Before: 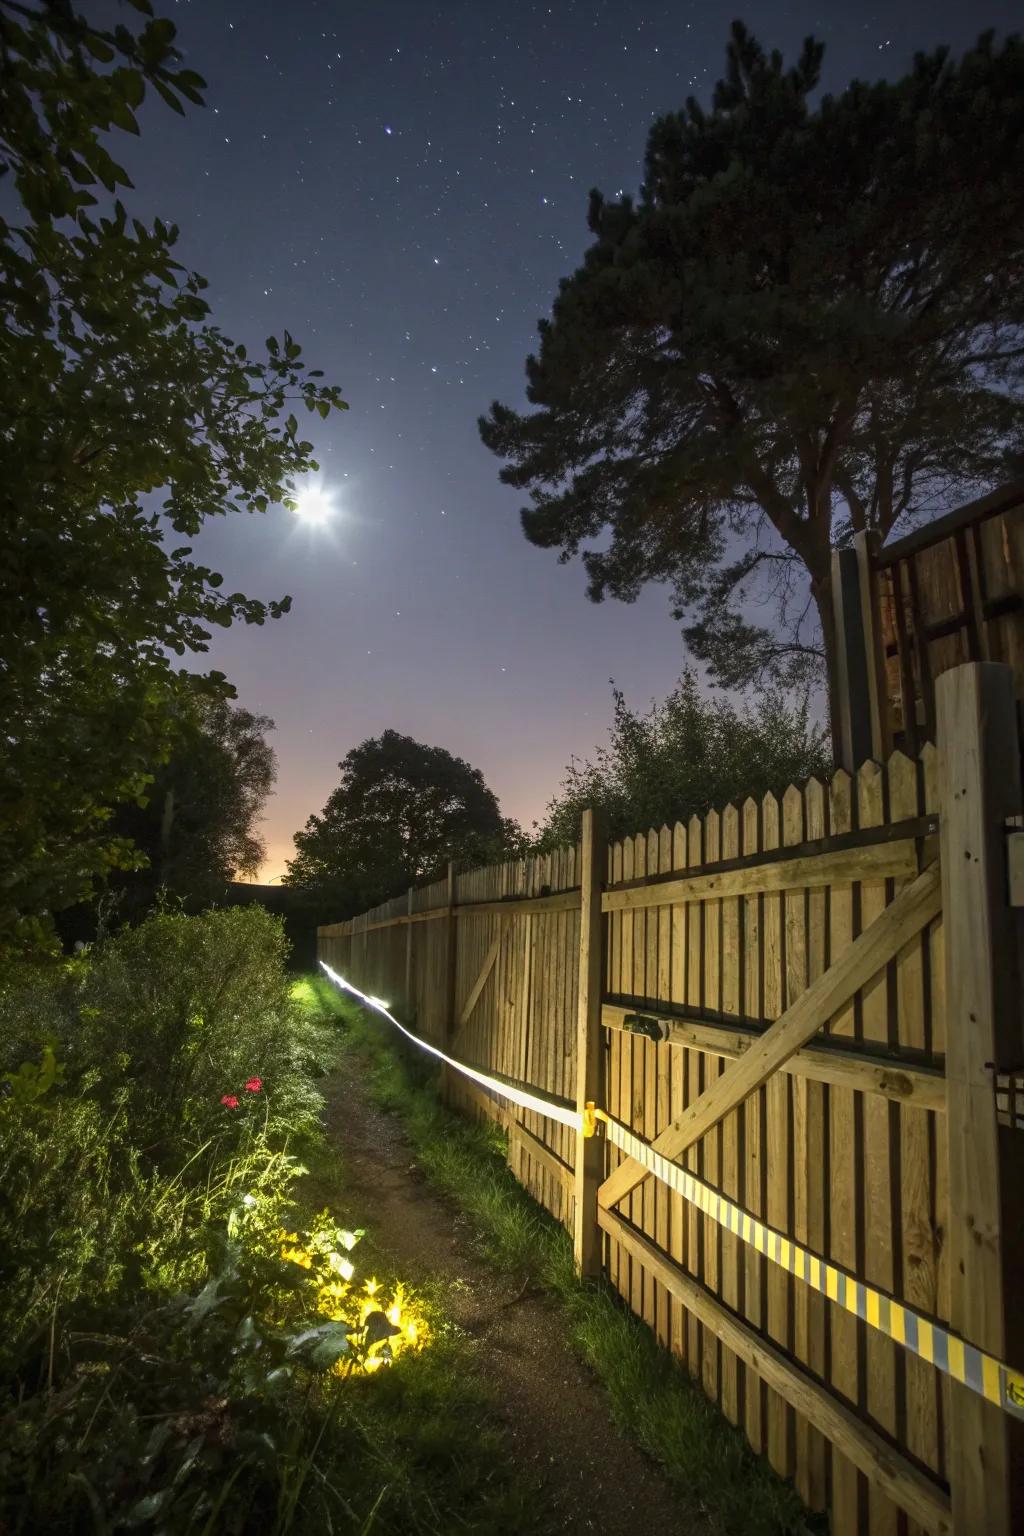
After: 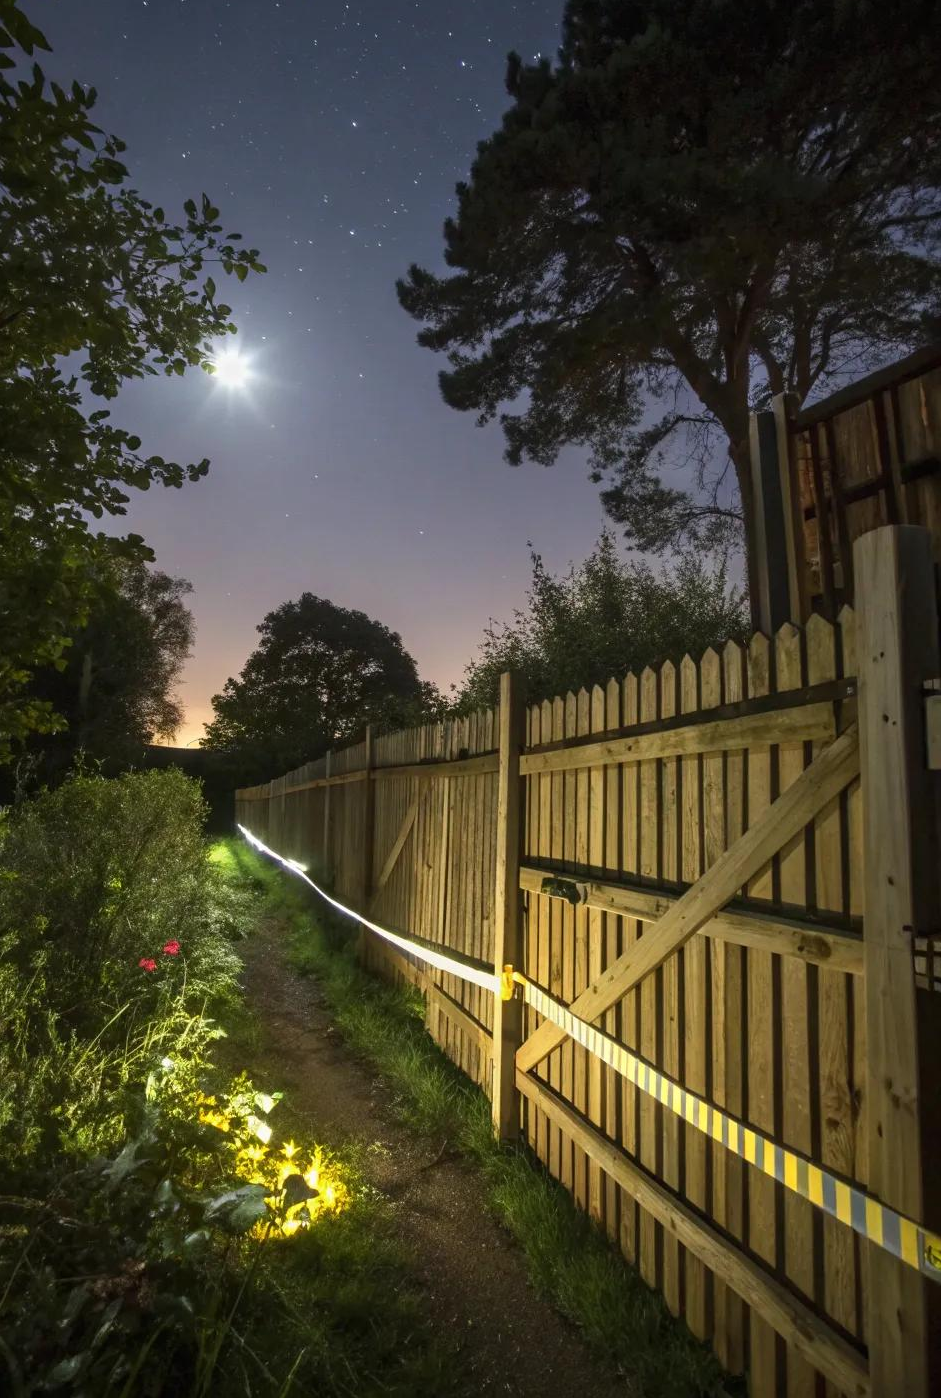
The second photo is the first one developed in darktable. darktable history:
crop and rotate: left 8.065%, top 8.923%
